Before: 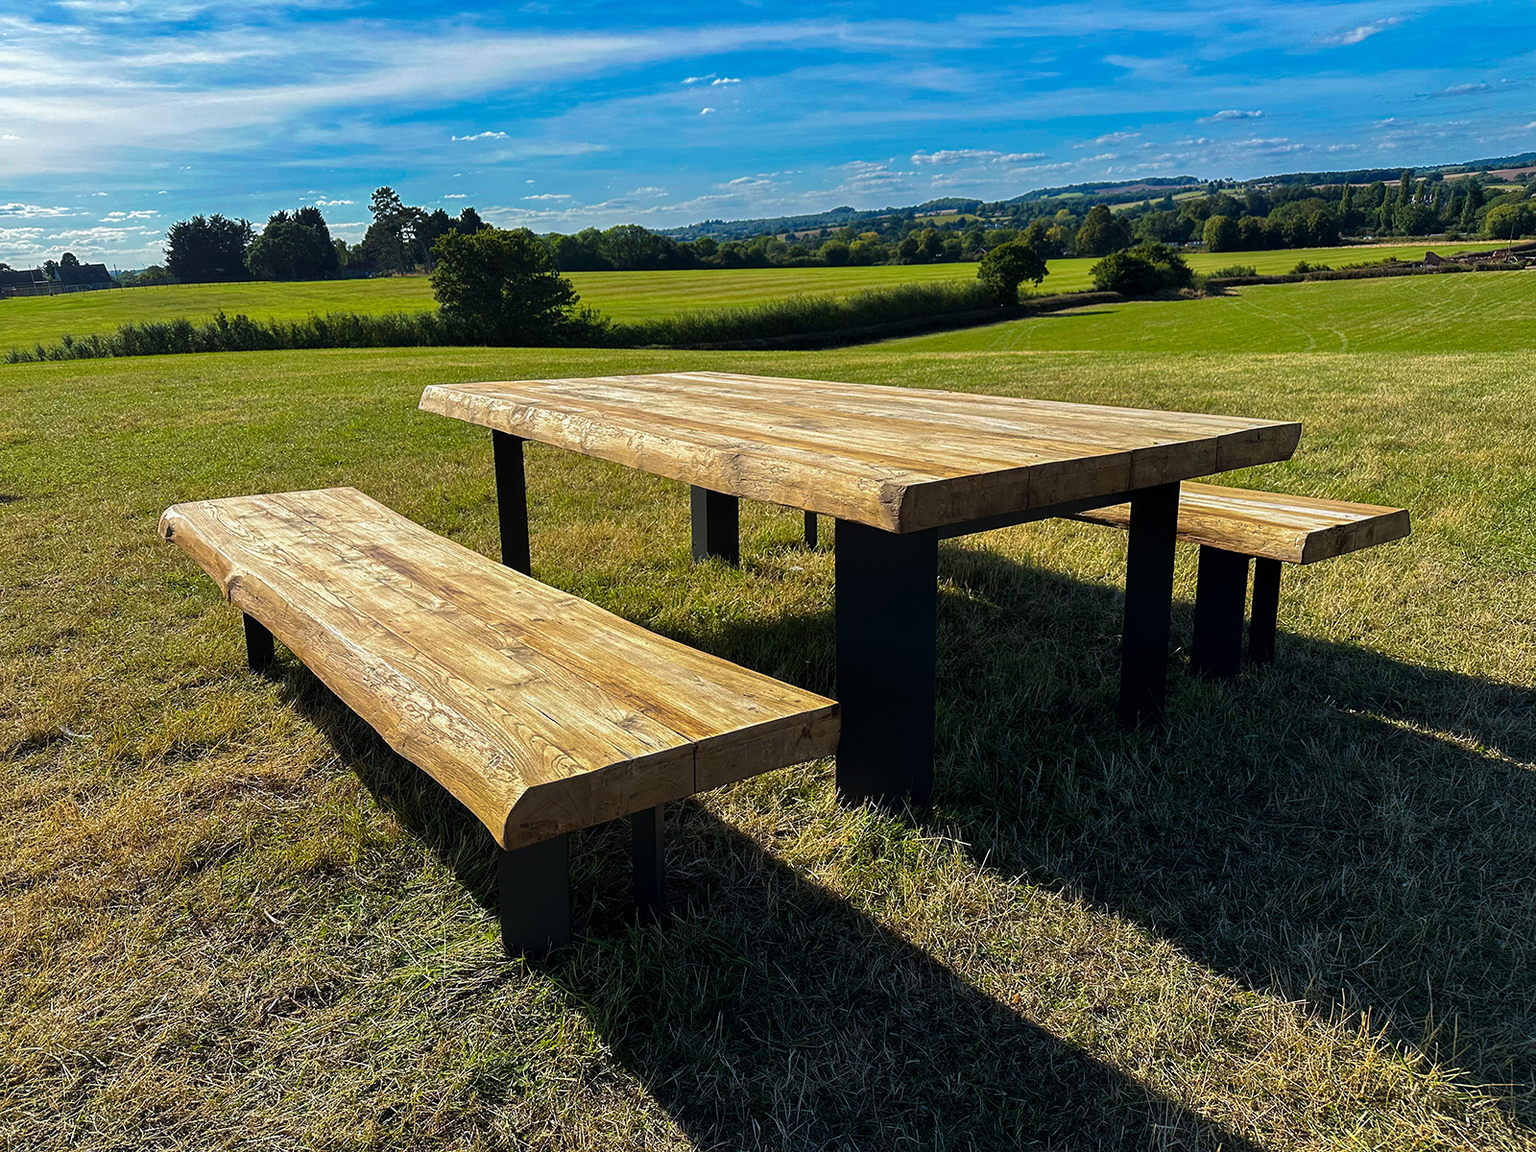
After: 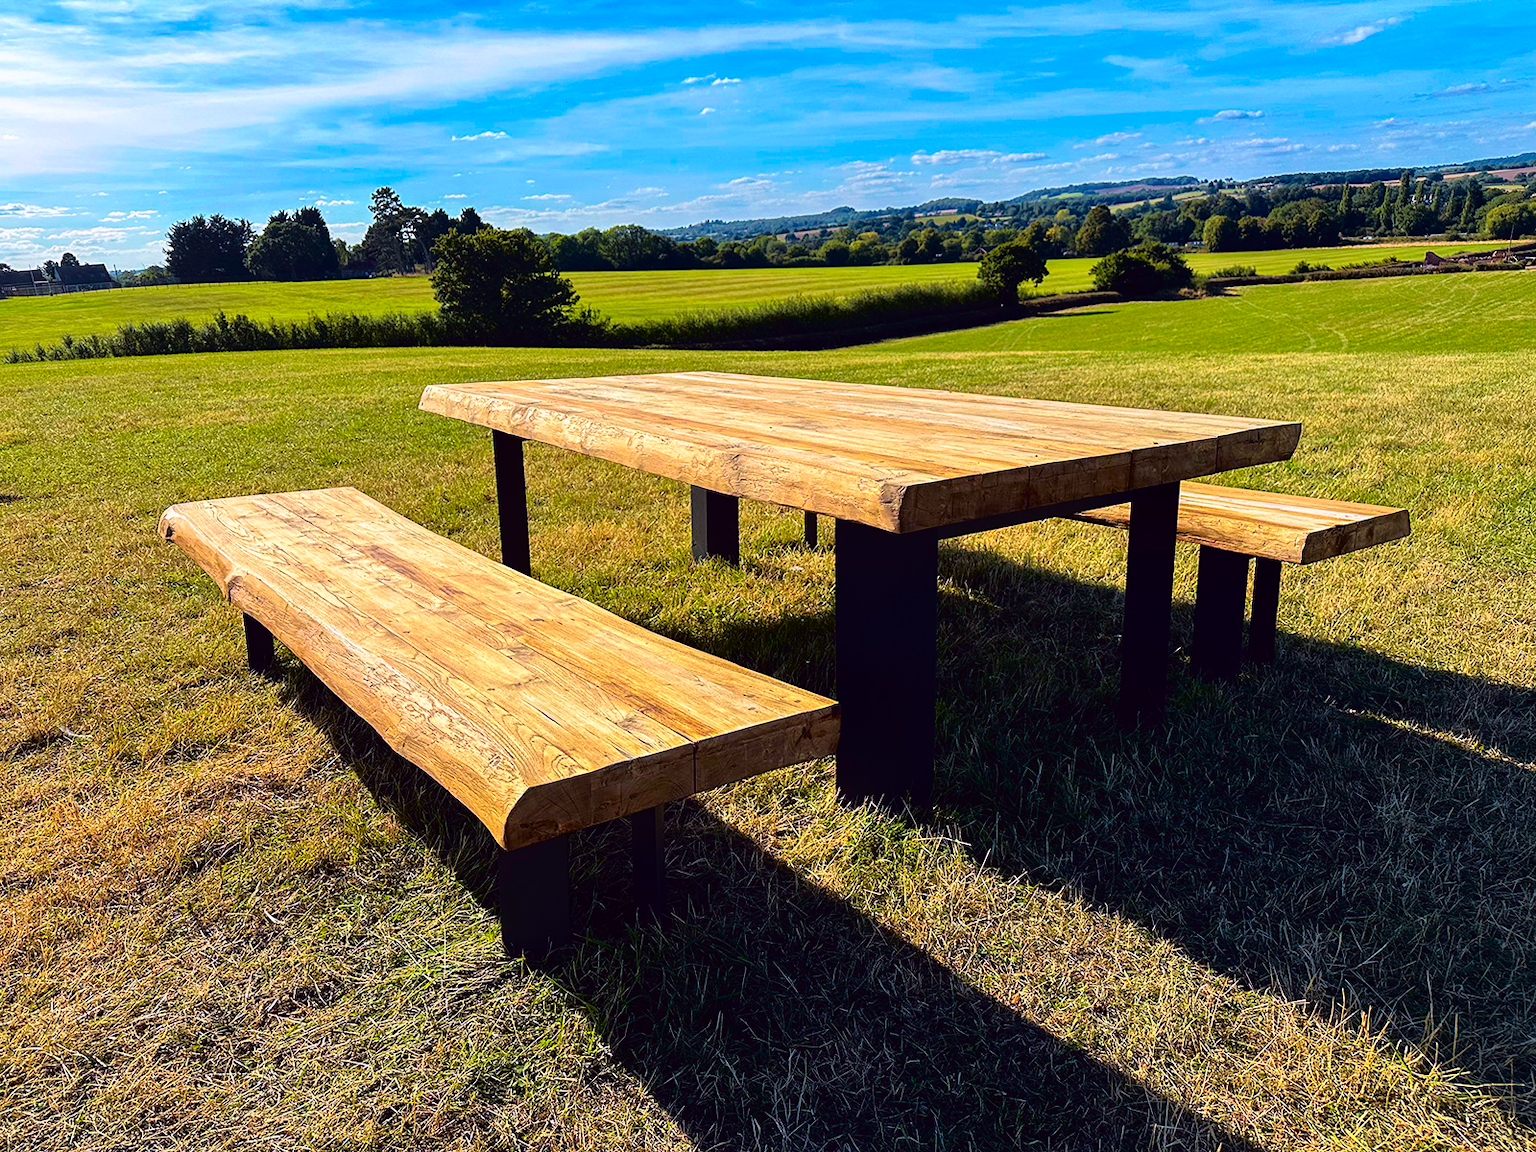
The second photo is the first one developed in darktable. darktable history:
tone curve: curves: ch0 [(0, 0) (0.126, 0.061) (0.362, 0.382) (0.498, 0.498) (0.706, 0.712) (1, 1)]; ch1 [(0, 0) (0.5, 0.522) (0.55, 0.586) (1, 1)]; ch2 [(0, 0) (0.44, 0.424) (0.5, 0.482) (0.537, 0.538) (1, 1)], color space Lab, independent channels, preserve colors none
contrast brightness saturation: contrast 0.2, brightness 0.16, saturation 0.22
